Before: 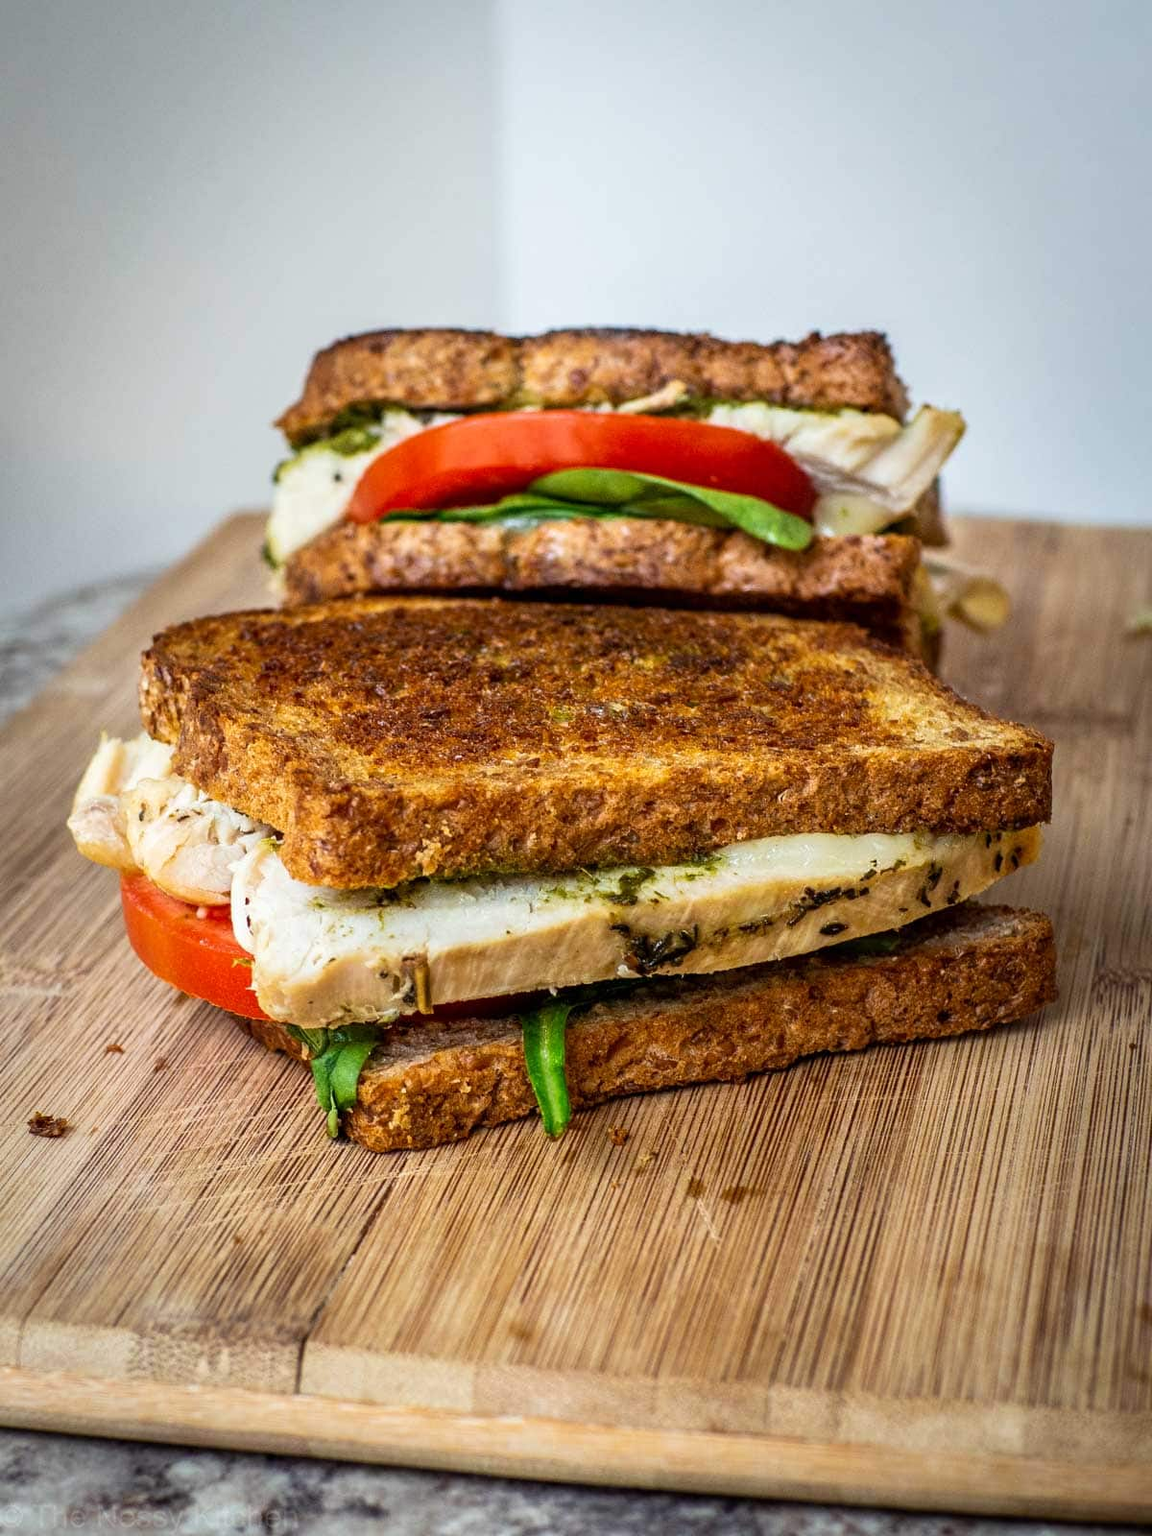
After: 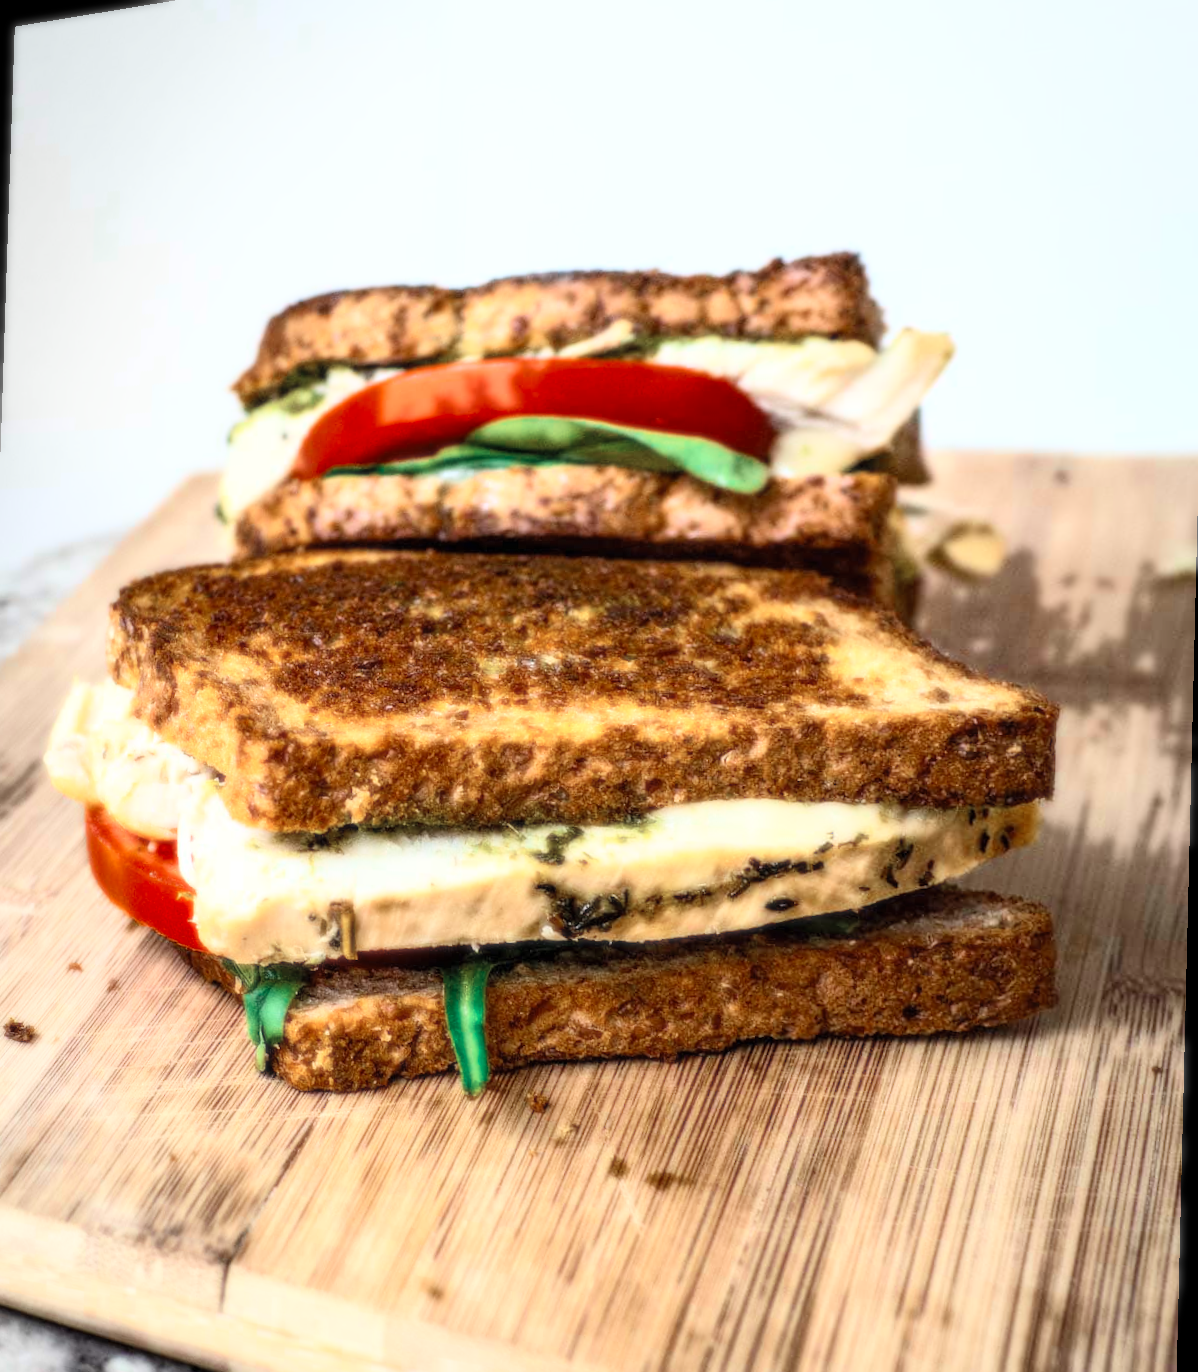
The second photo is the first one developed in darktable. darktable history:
color zones: curves: ch0 [(0, 0.5) (0.125, 0.4) (0.25, 0.5) (0.375, 0.4) (0.5, 0.4) (0.625, 0.6) (0.75, 0.6) (0.875, 0.5)]; ch1 [(0, 0.35) (0.125, 0.45) (0.25, 0.35) (0.375, 0.35) (0.5, 0.35) (0.625, 0.35) (0.75, 0.45) (0.875, 0.35)]; ch2 [(0, 0.6) (0.125, 0.5) (0.25, 0.5) (0.375, 0.6) (0.5, 0.6) (0.625, 0.5) (0.75, 0.5) (0.875, 0.5)]
bloom: size 0%, threshold 54.82%, strength 8.31%
contrast brightness saturation: contrast 0.07, brightness 0.08, saturation 0.18
rotate and perspective: rotation 1.69°, lens shift (vertical) -0.023, lens shift (horizontal) -0.291, crop left 0.025, crop right 0.988, crop top 0.092, crop bottom 0.842
